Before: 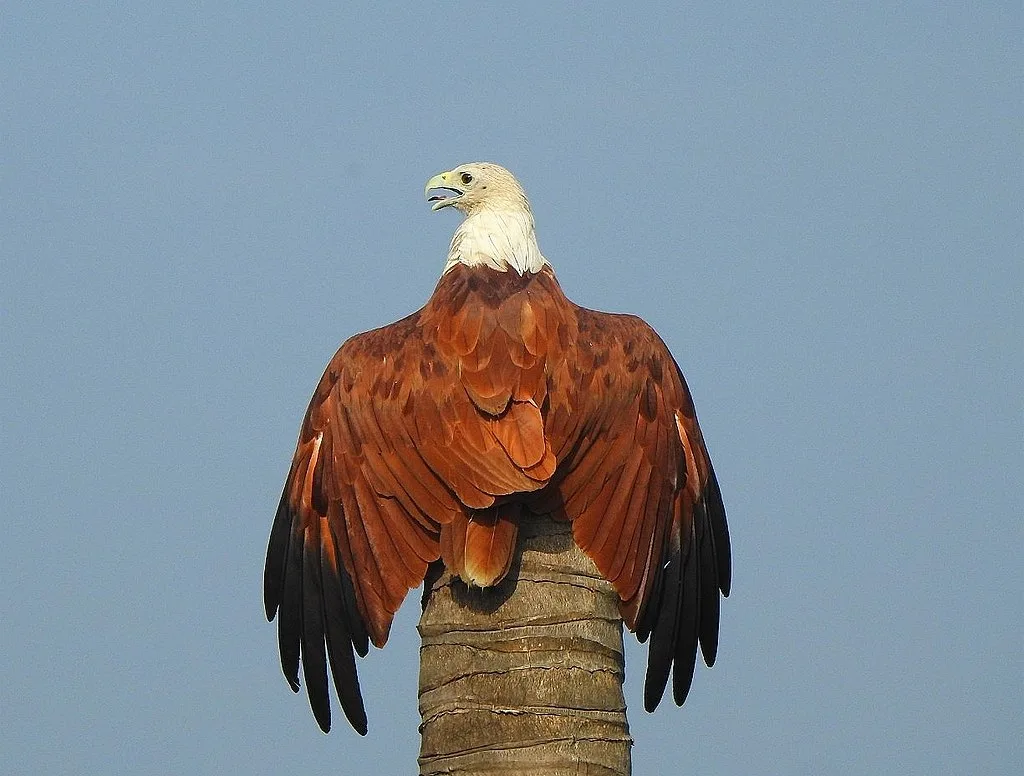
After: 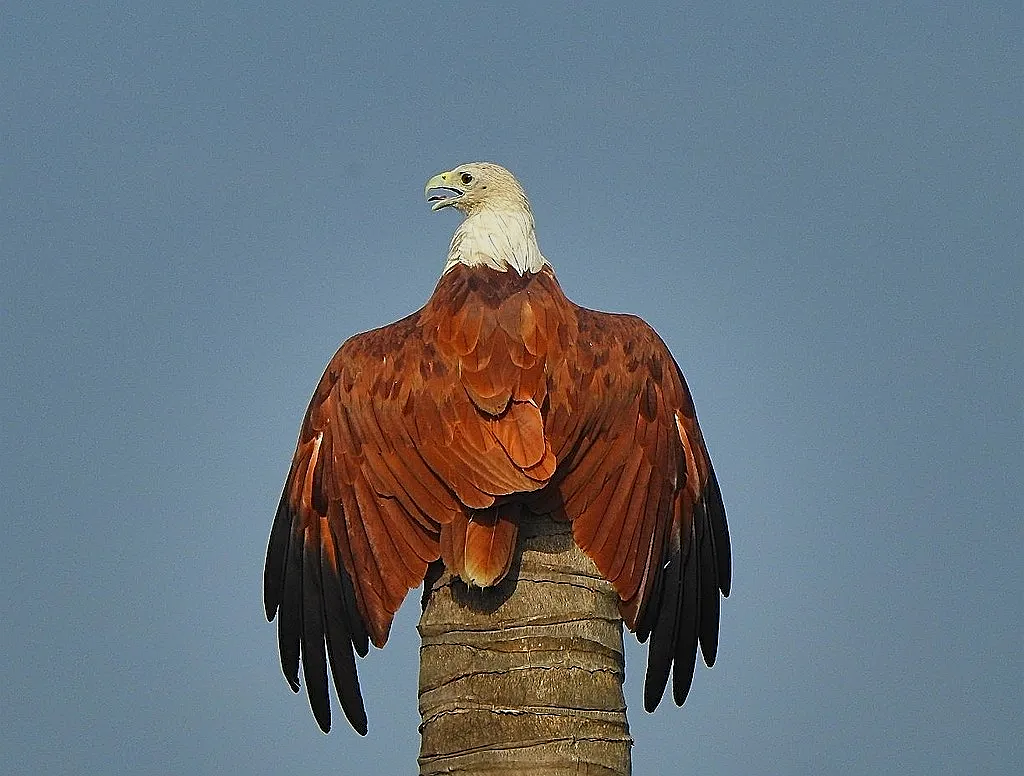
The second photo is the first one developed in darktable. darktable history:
sharpen: on, module defaults
shadows and highlights: shadows 80.73, white point adjustment -9.07, highlights -61.46, soften with gaussian
